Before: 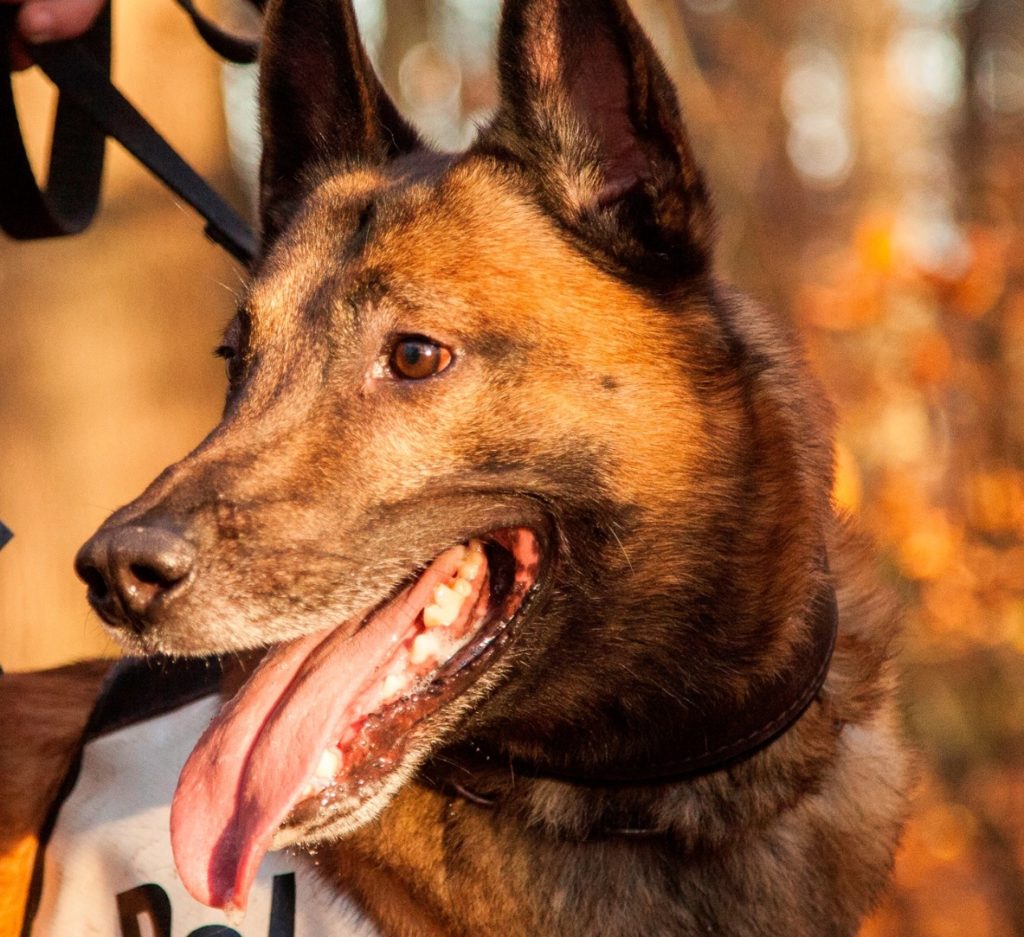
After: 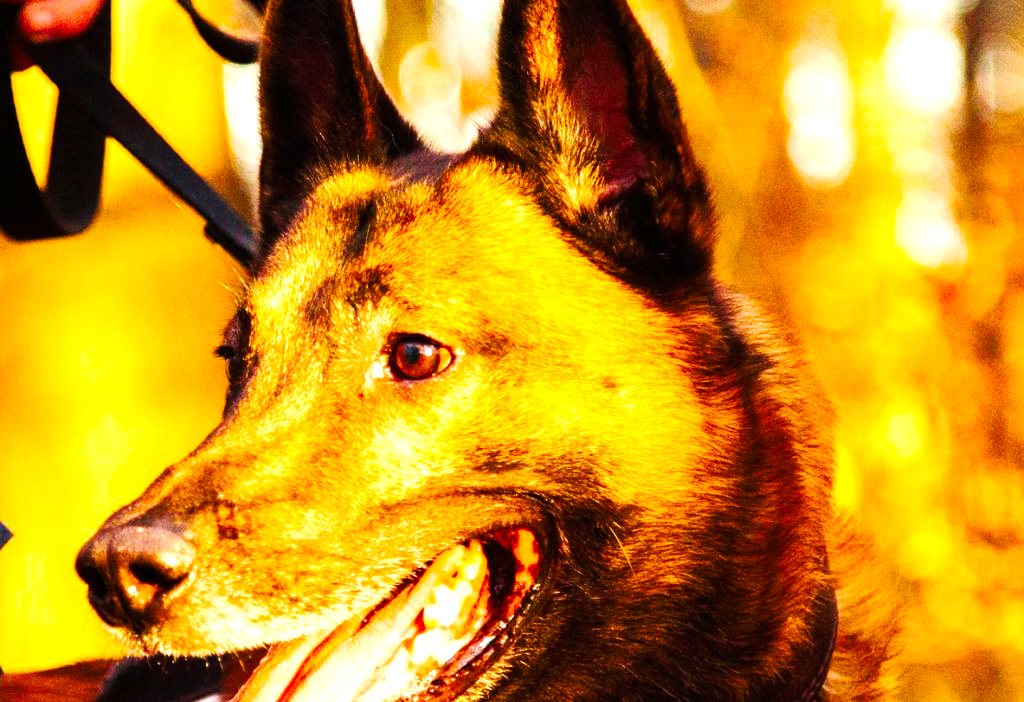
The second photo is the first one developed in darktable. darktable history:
crop: bottom 24.967%
color balance rgb: linear chroma grading › shadows -10%, linear chroma grading › global chroma 20%, perceptual saturation grading › global saturation 15%, perceptual brilliance grading › global brilliance 30%, perceptual brilliance grading › highlights 12%, perceptual brilliance grading › mid-tones 24%, global vibrance 20%
tone curve: curves: ch0 [(0, 0) (0.003, 0.008) (0.011, 0.011) (0.025, 0.018) (0.044, 0.028) (0.069, 0.039) (0.1, 0.056) (0.136, 0.081) (0.177, 0.118) (0.224, 0.164) (0.277, 0.223) (0.335, 0.3) (0.399, 0.399) (0.468, 0.51) (0.543, 0.618) (0.623, 0.71) (0.709, 0.79) (0.801, 0.865) (0.898, 0.93) (1, 1)], preserve colors none
